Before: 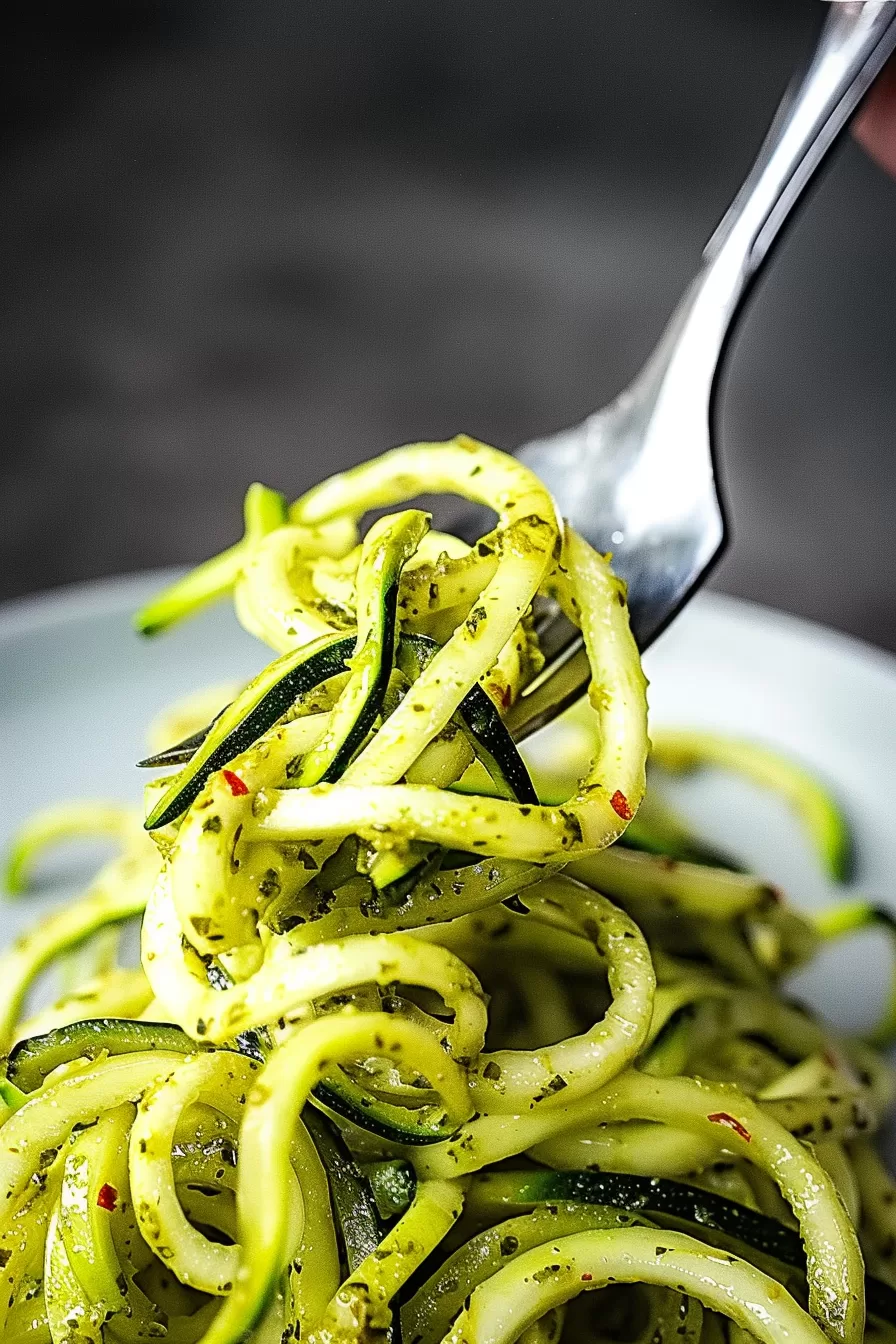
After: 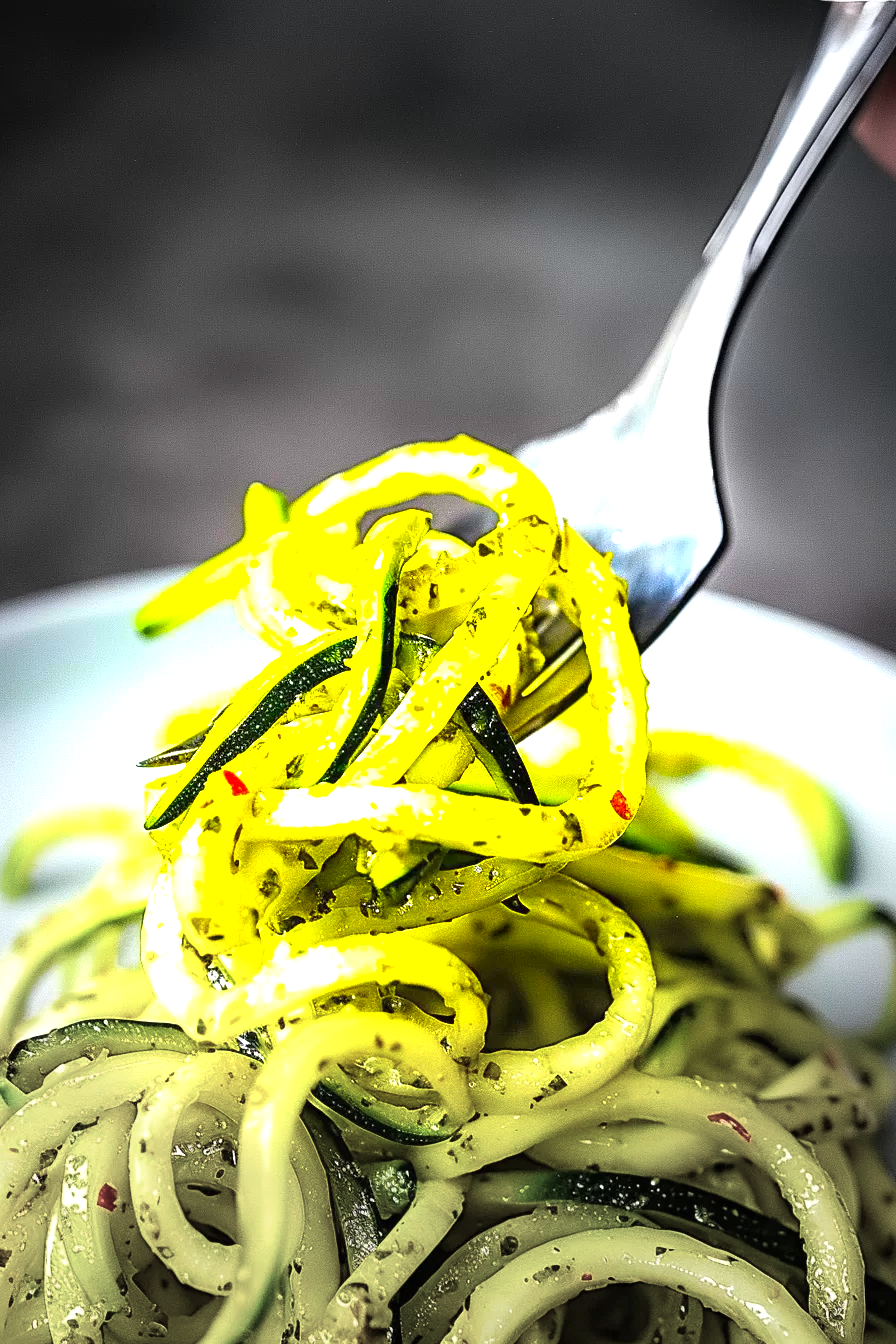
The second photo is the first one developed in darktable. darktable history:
exposure: black level correction 0, exposure 1.288 EV, compensate highlight preservation false
color balance rgb: perceptual saturation grading › global saturation 60.905%, perceptual saturation grading › highlights 21.52%, perceptual saturation grading › shadows -49.97%, global vibrance 15.122%
vignetting: fall-off start 39.76%, fall-off radius 40.97%
